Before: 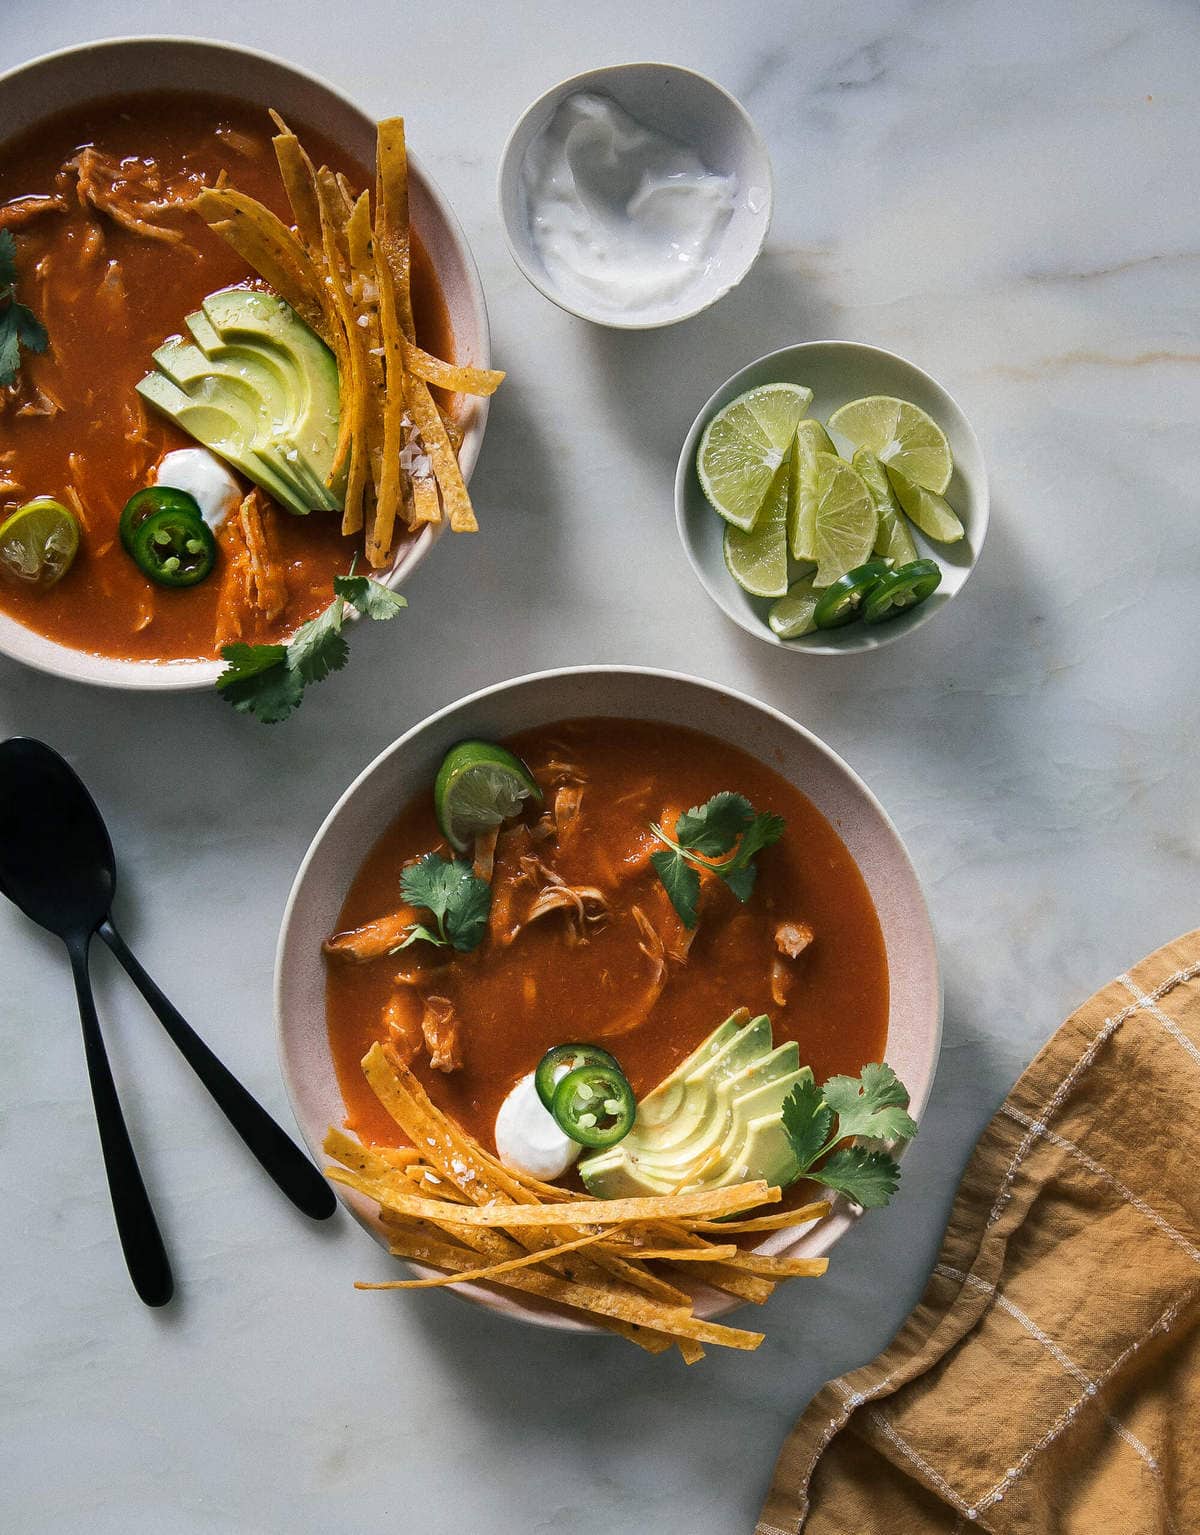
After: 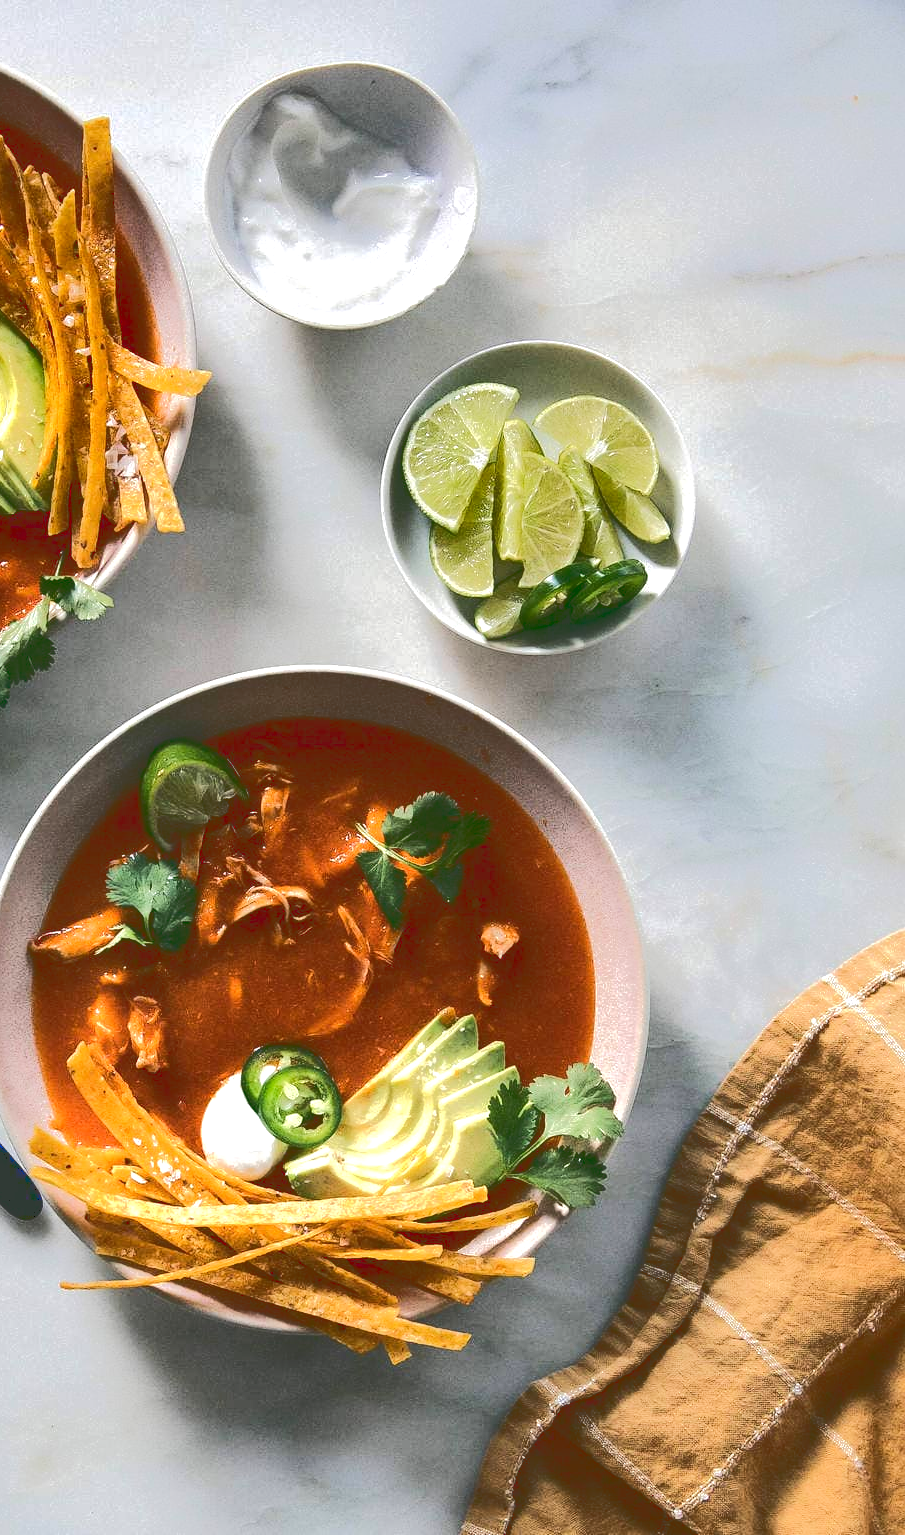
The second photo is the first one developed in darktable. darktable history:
tone equalizer: -8 EV -0.753 EV, -7 EV -0.681 EV, -6 EV -0.575 EV, -5 EV -0.369 EV, -3 EV 0.393 EV, -2 EV 0.6 EV, -1 EV 0.684 EV, +0 EV 0.764 EV, edges refinement/feathering 500, mask exposure compensation -1.57 EV, preserve details no
tone curve: curves: ch0 [(0, 0) (0.003, 0.232) (0.011, 0.232) (0.025, 0.232) (0.044, 0.233) (0.069, 0.234) (0.1, 0.237) (0.136, 0.247) (0.177, 0.258) (0.224, 0.283) (0.277, 0.332) (0.335, 0.401) (0.399, 0.483) (0.468, 0.56) (0.543, 0.637) (0.623, 0.706) (0.709, 0.764) (0.801, 0.816) (0.898, 0.859) (1, 1)], color space Lab, linked channels, preserve colors none
crop and rotate: left 24.567%
